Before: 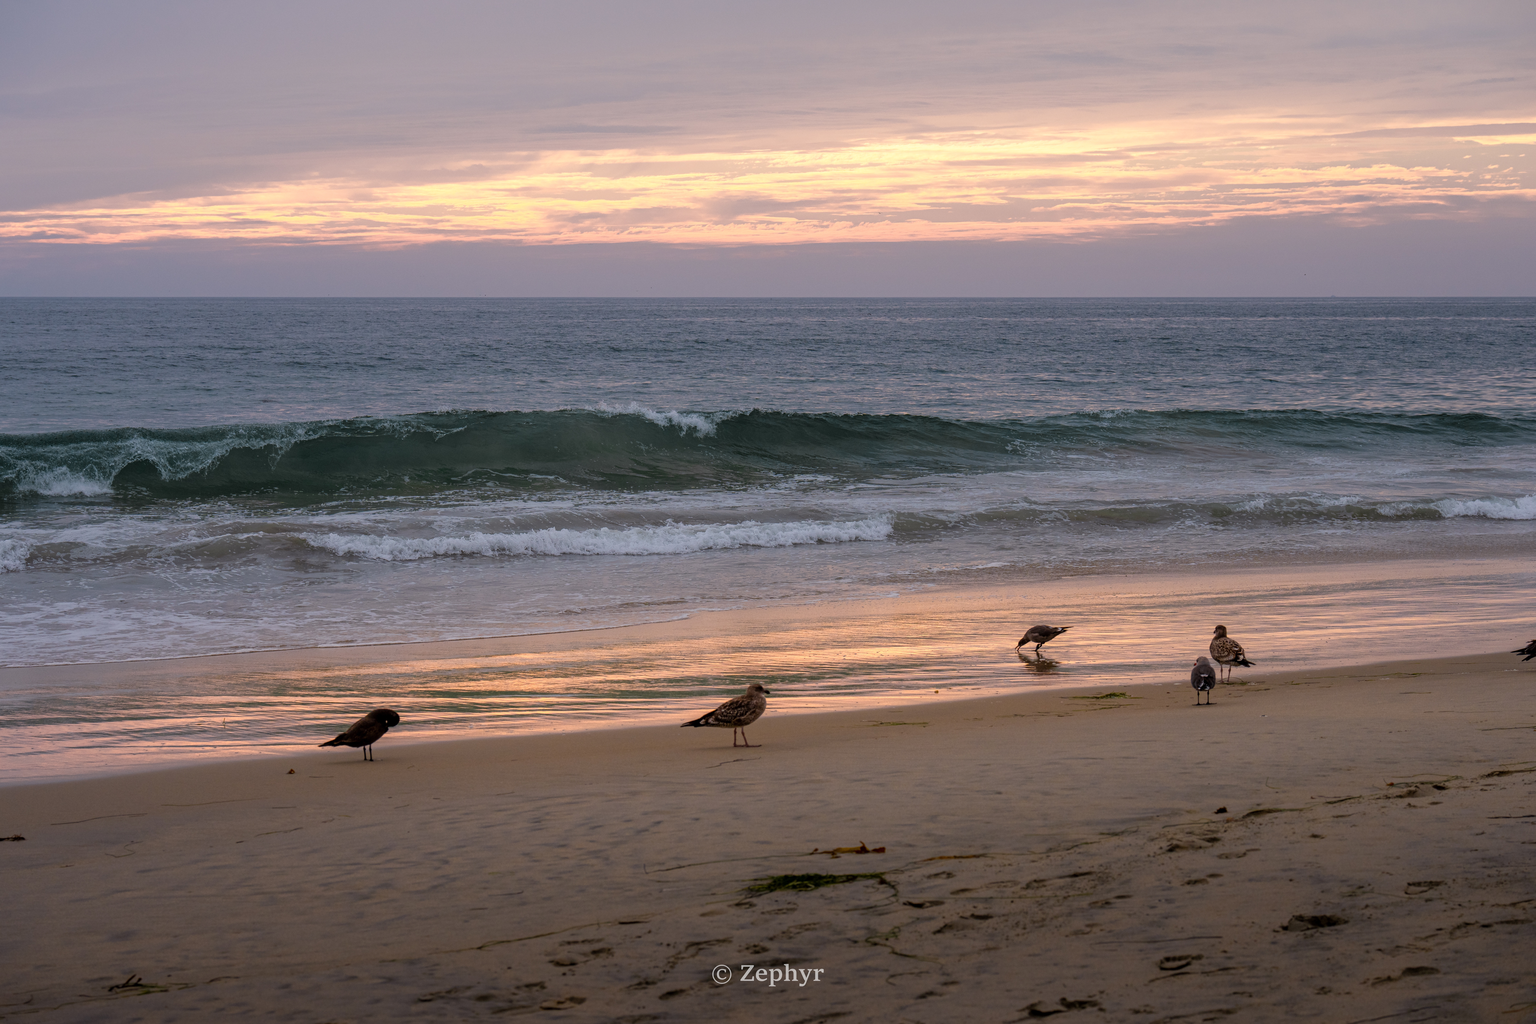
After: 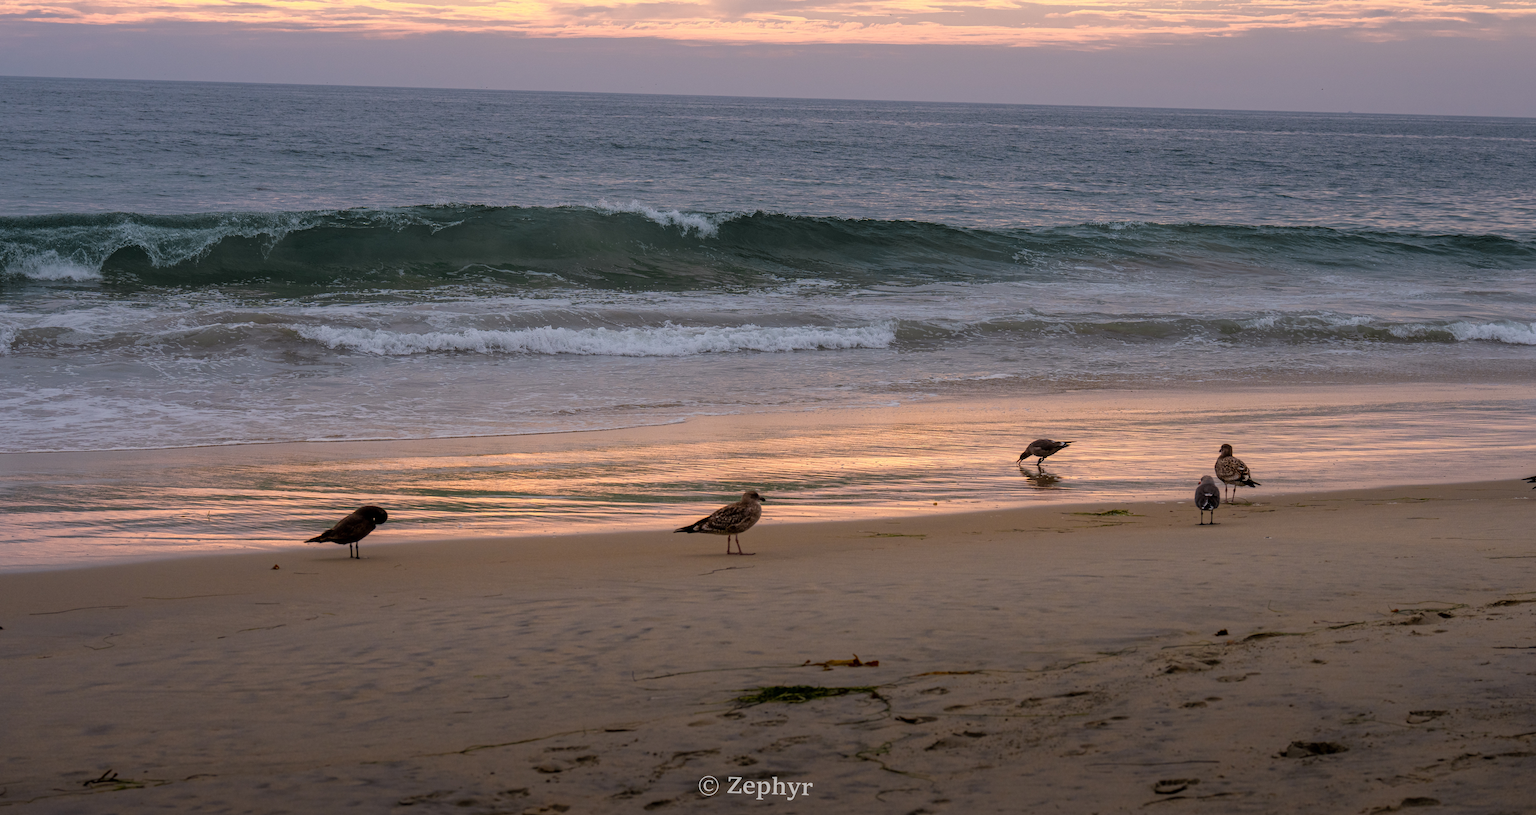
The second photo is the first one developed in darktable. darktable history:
rotate and perspective: rotation 1.57°, crop left 0.018, crop right 0.982, crop top 0.039, crop bottom 0.961
crop and rotate: top 18.507%
